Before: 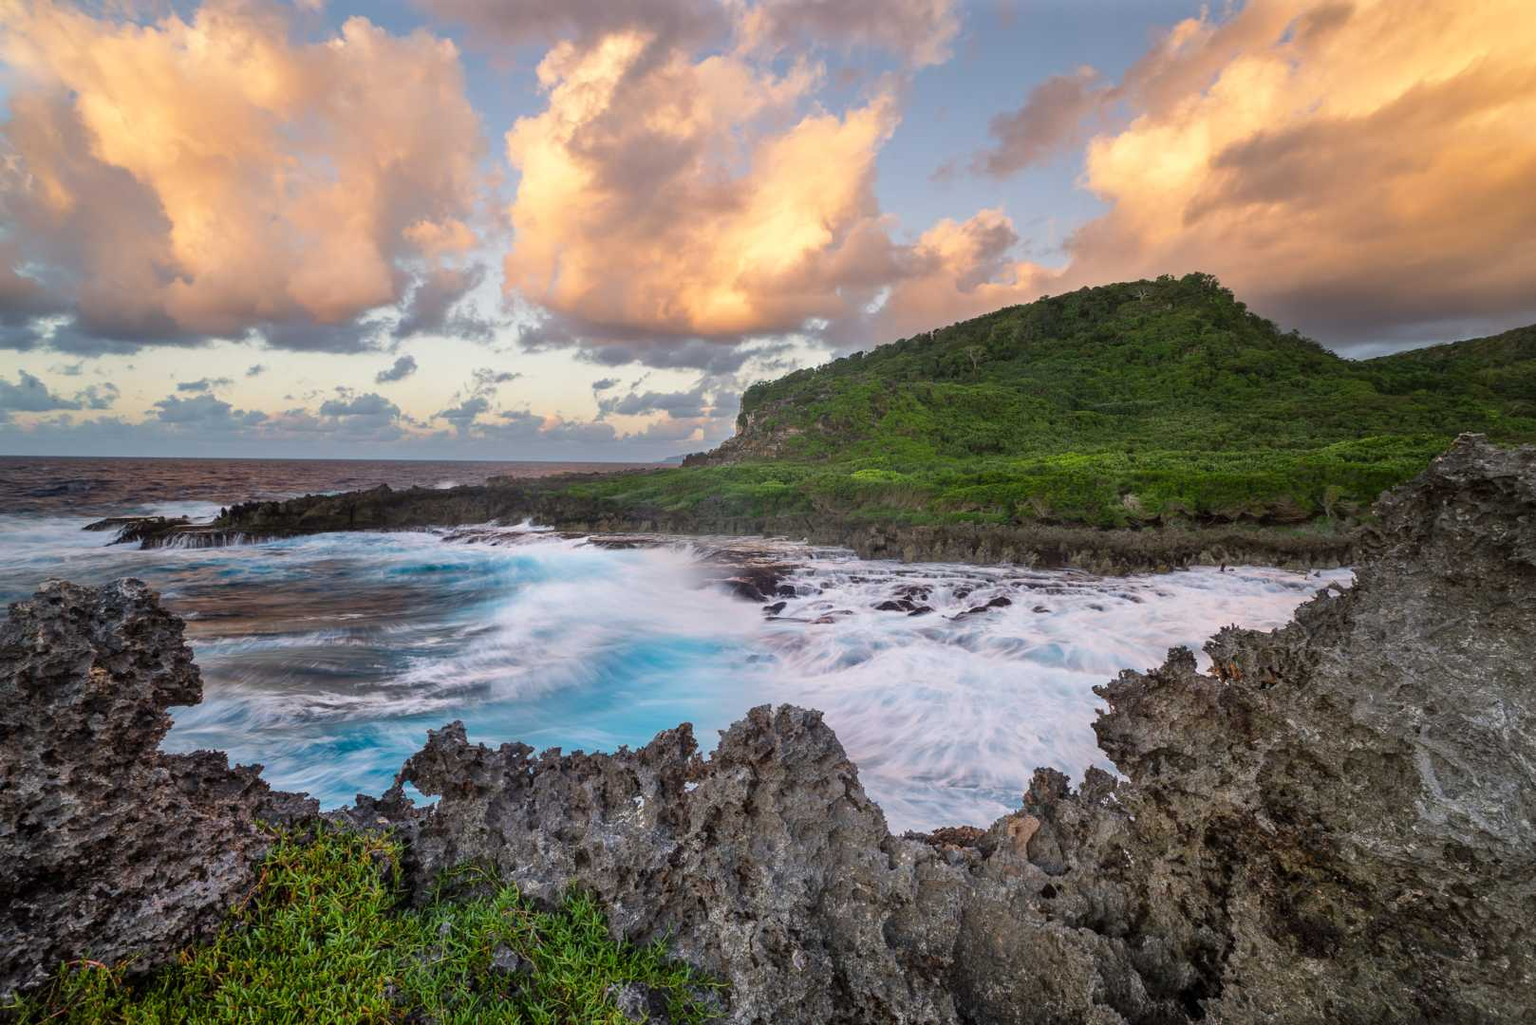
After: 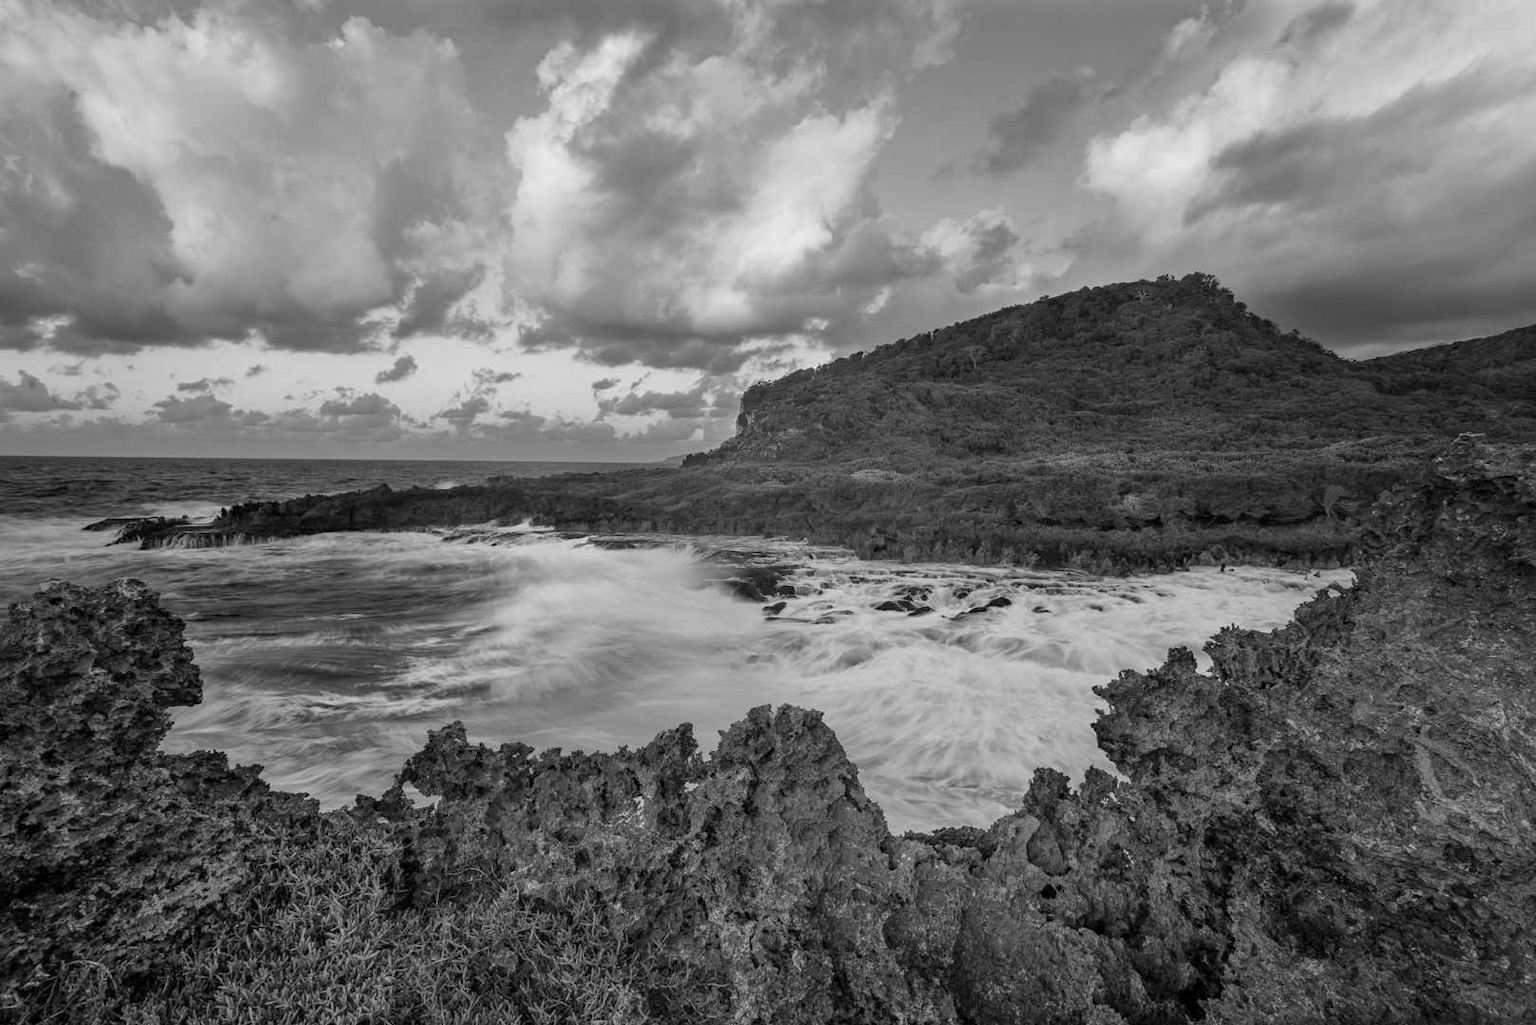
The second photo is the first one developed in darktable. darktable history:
monochrome: a -92.57, b 58.91
haze removal: compatibility mode true, adaptive false
